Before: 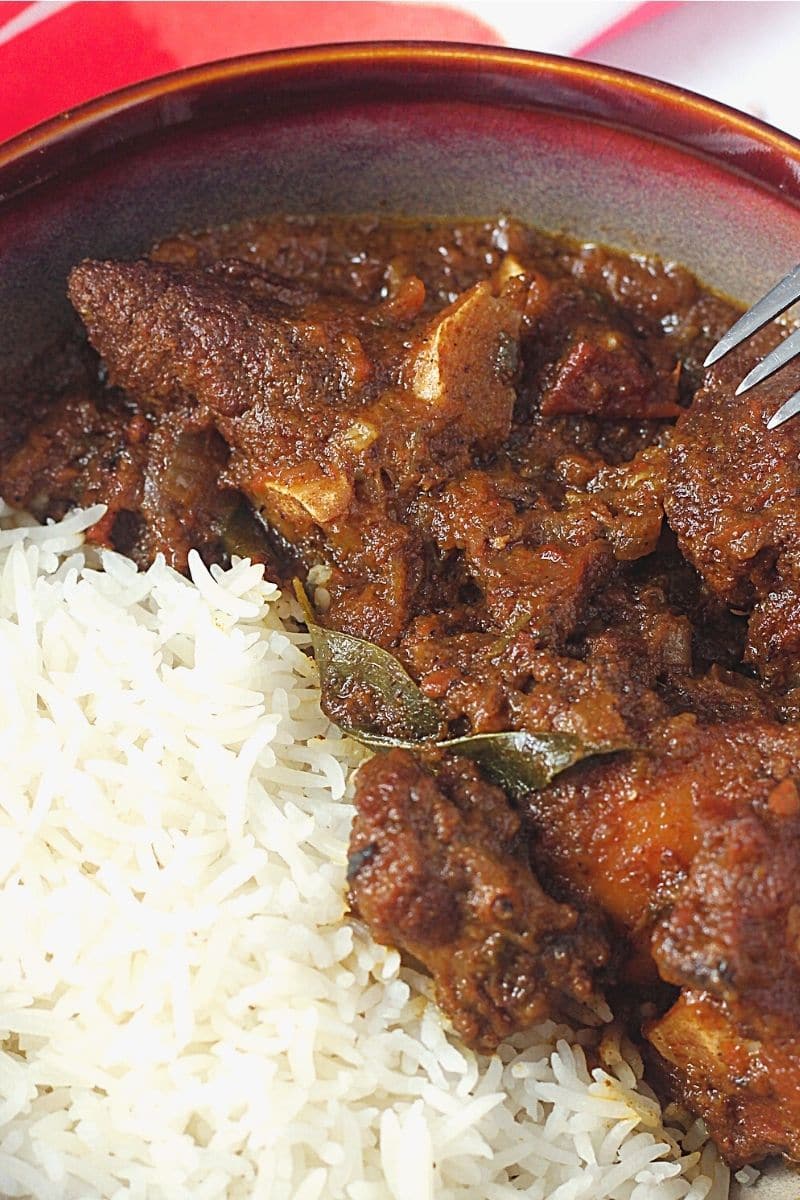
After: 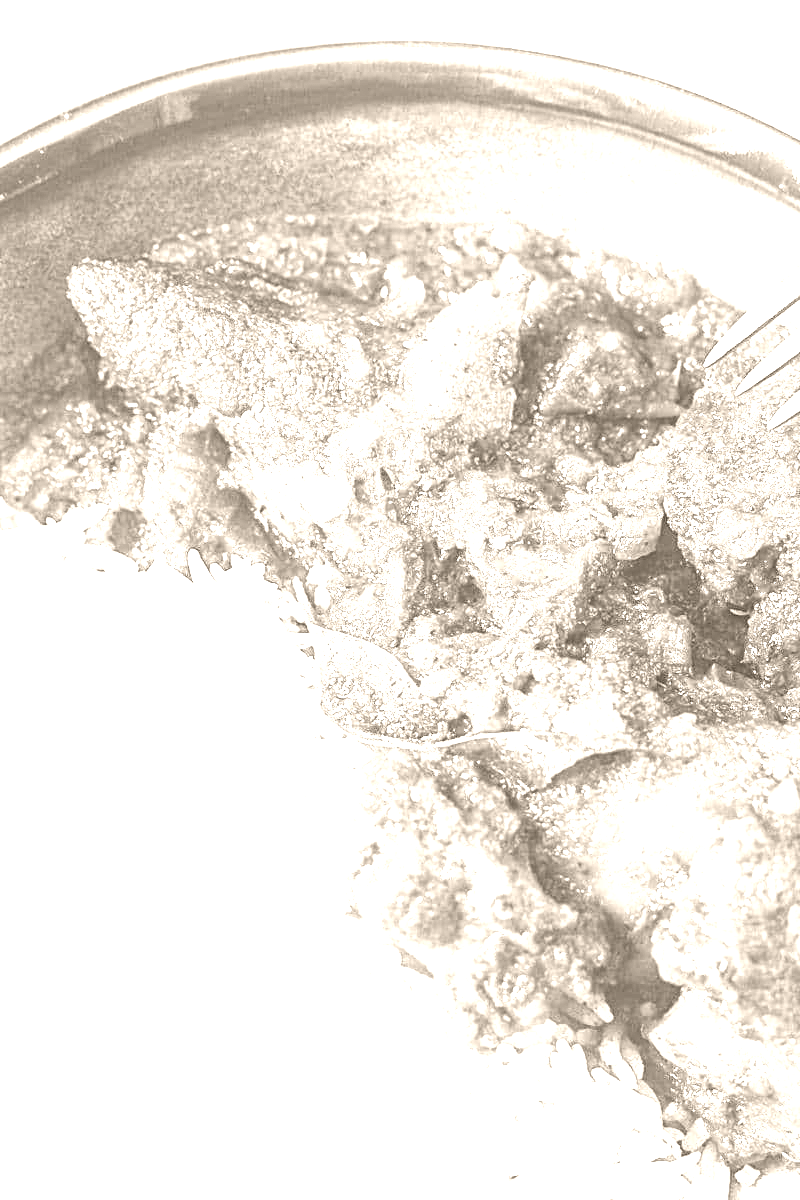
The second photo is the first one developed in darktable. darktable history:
exposure: exposure 2 EV, compensate highlight preservation false
local contrast: detail 142%
colorize: hue 34.49°, saturation 35.33%, source mix 100%, version 1
